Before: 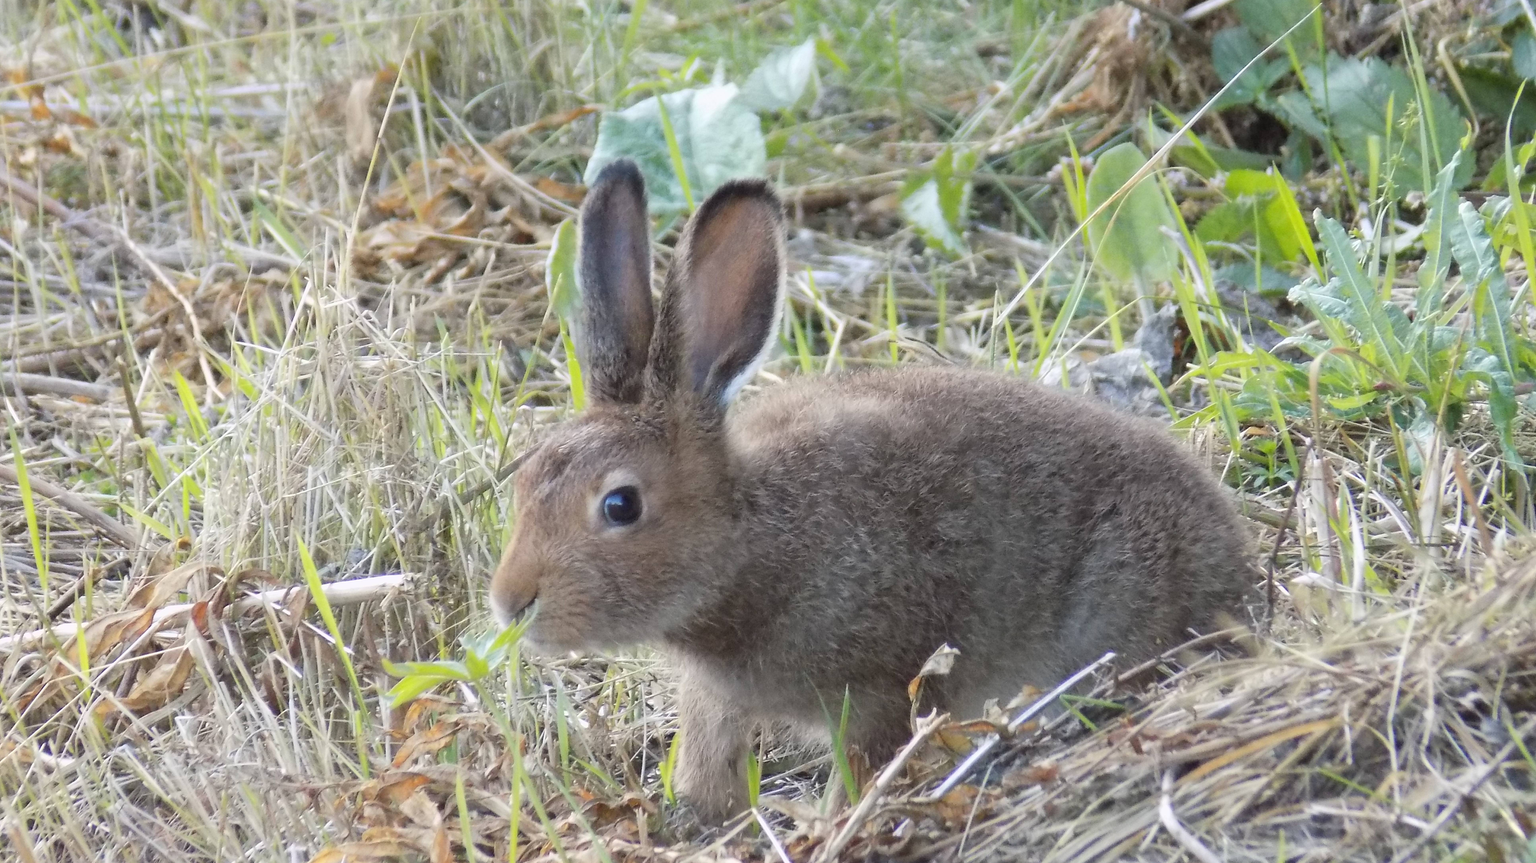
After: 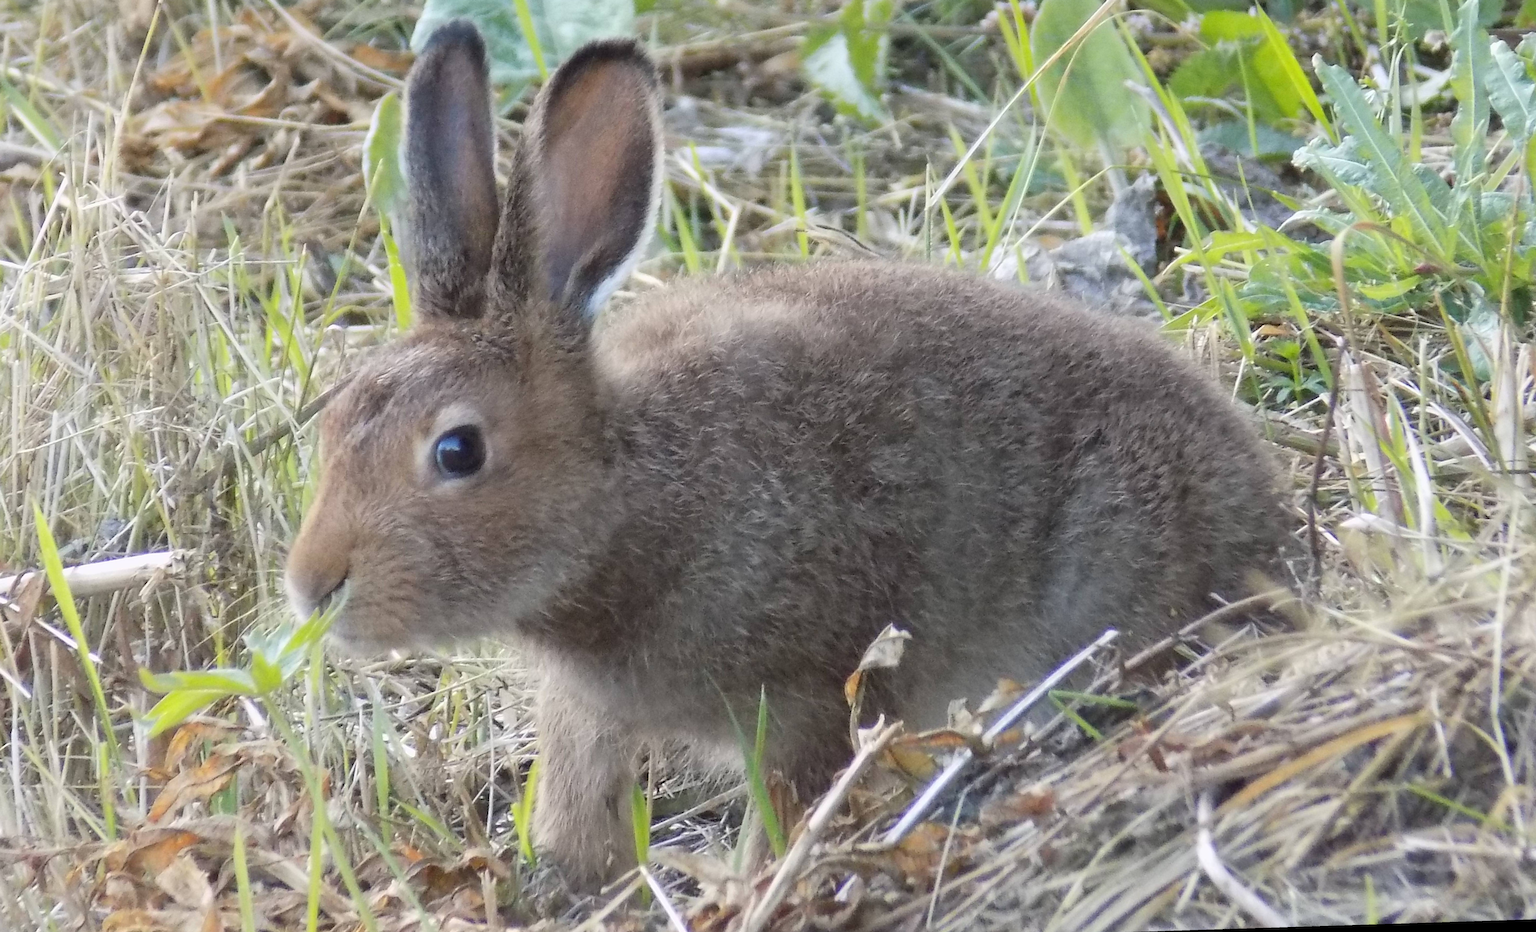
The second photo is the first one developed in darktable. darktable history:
crop: left 16.315%, top 14.246%
rotate and perspective: rotation -1.68°, lens shift (vertical) -0.146, crop left 0.049, crop right 0.912, crop top 0.032, crop bottom 0.96
